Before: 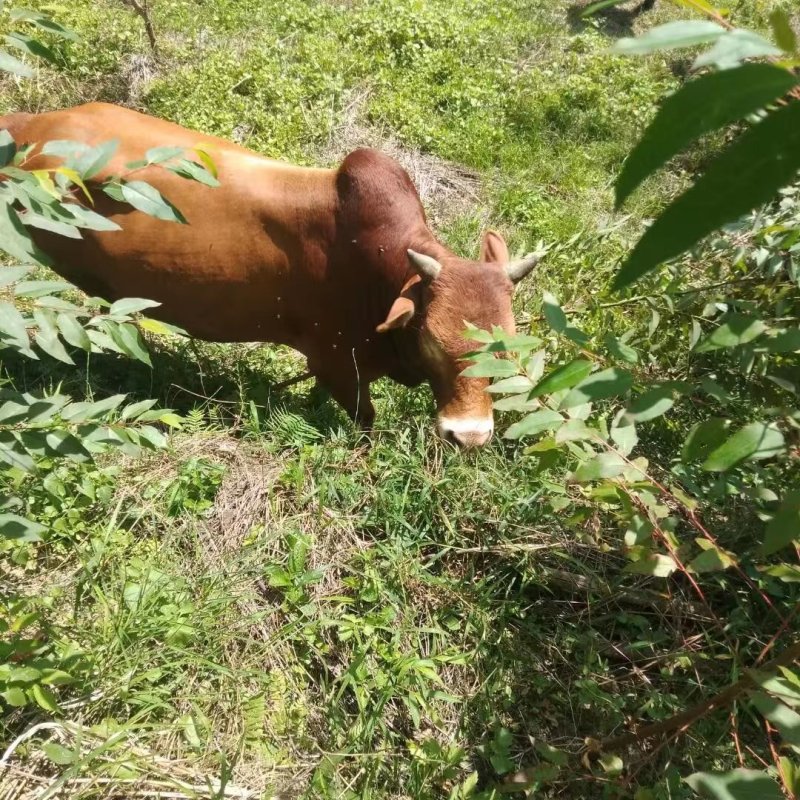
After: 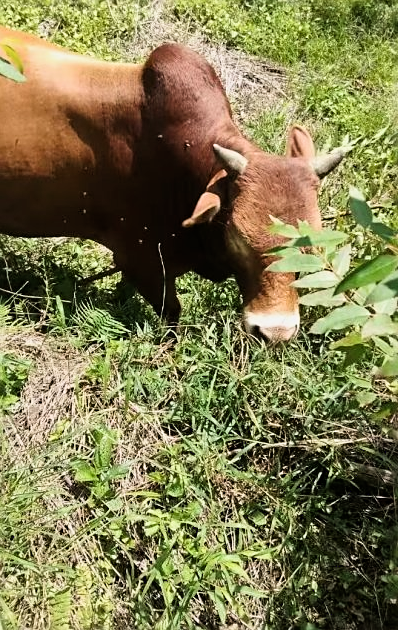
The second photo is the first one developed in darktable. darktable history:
sharpen: on, module defaults
crop and rotate: angle 0.02°, left 24.257%, top 13.221%, right 25.947%, bottom 7.955%
filmic rgb: black relative exposure -8.08 EV, white relative exposure 3 EV, hardness 5.36, contrast 1.255
